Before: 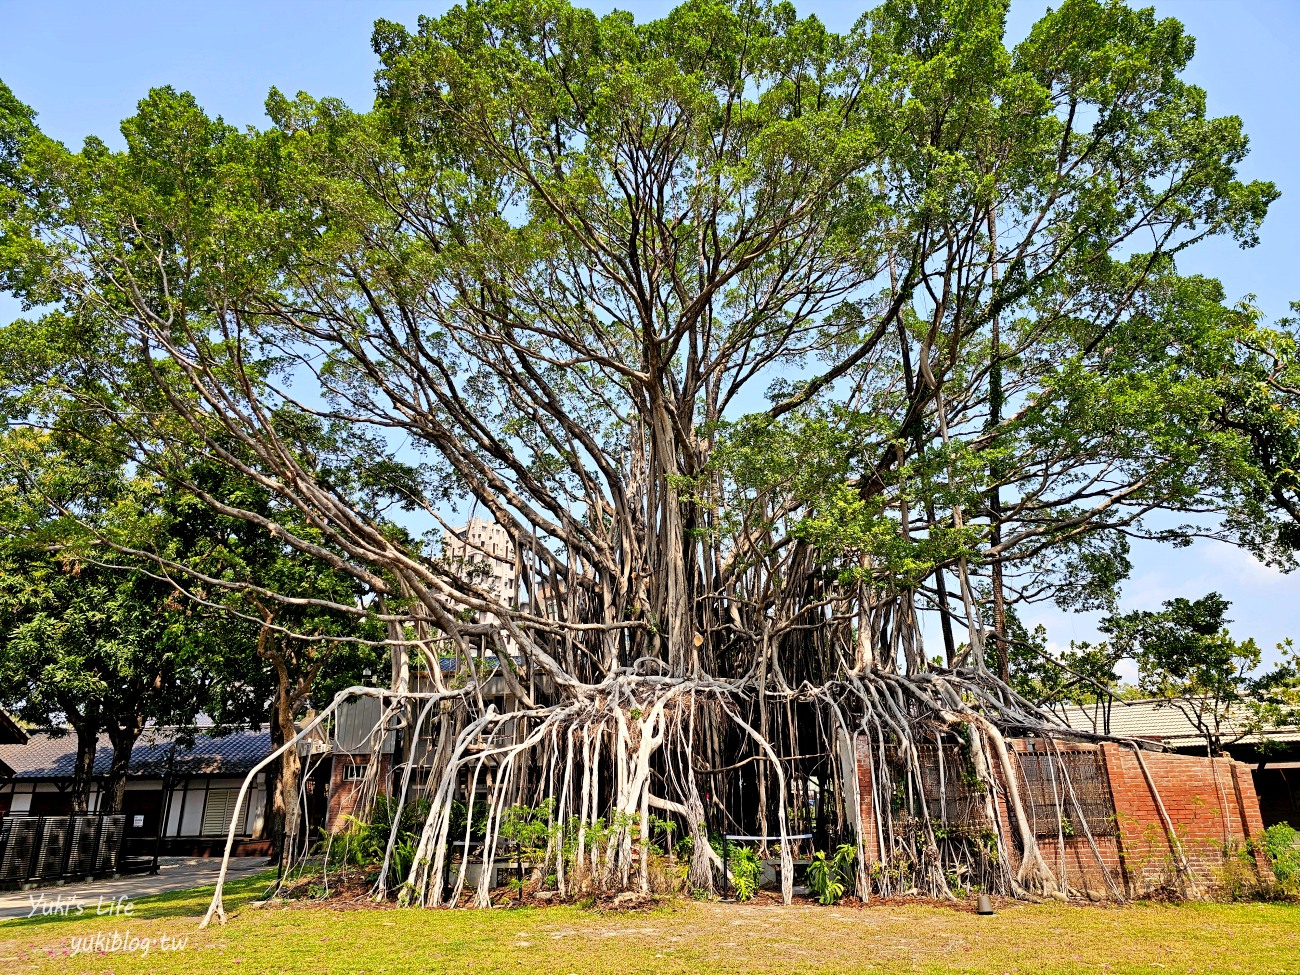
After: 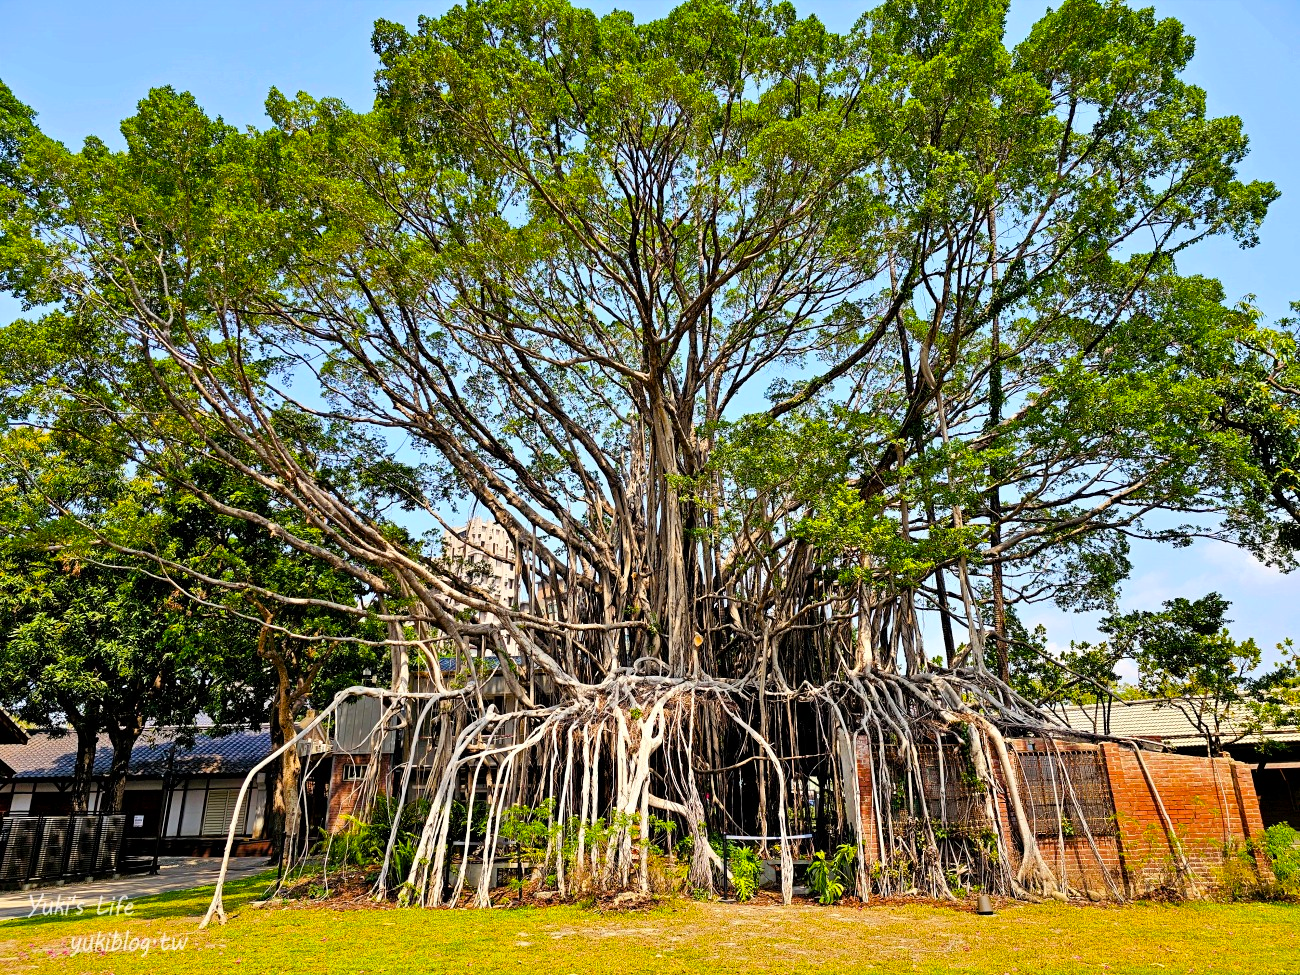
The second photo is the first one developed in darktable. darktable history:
tone equalizer: on, module defaults
color balance rgb: perceptual saturation grading › global saturation 25%, global vibrance 20%
